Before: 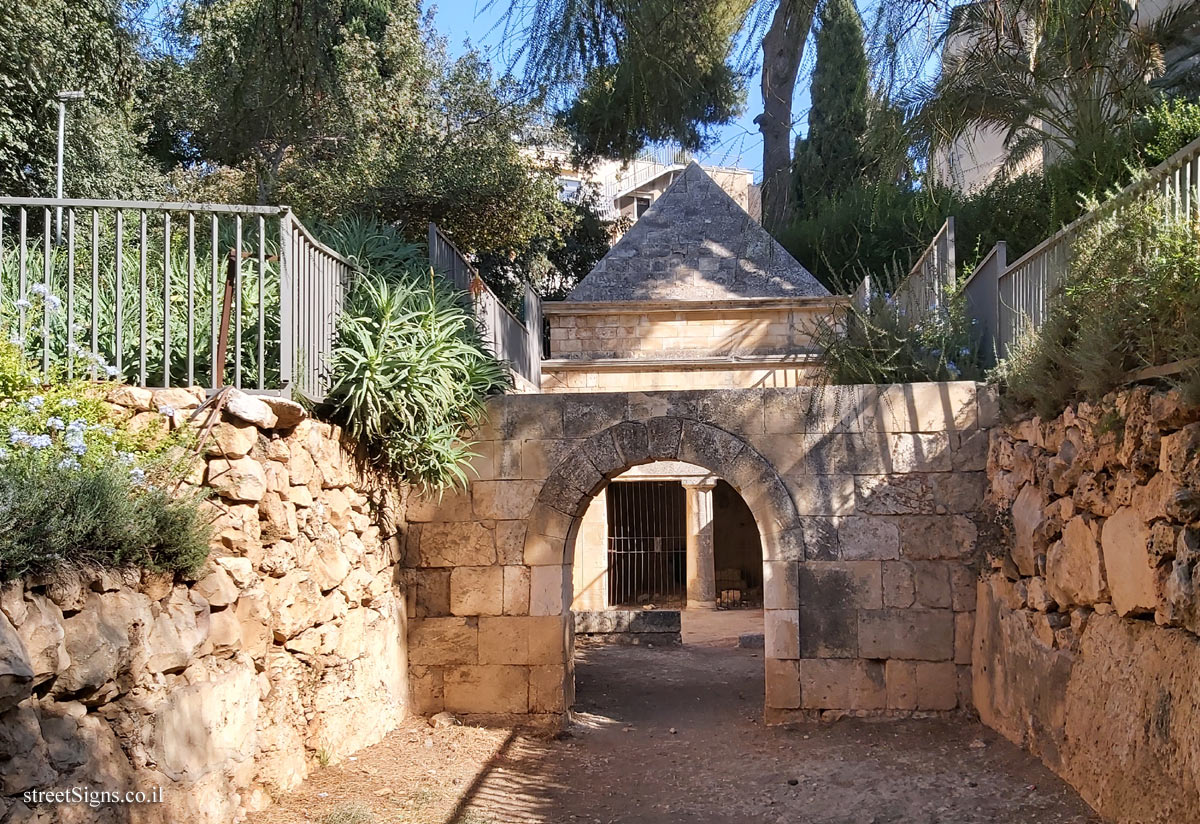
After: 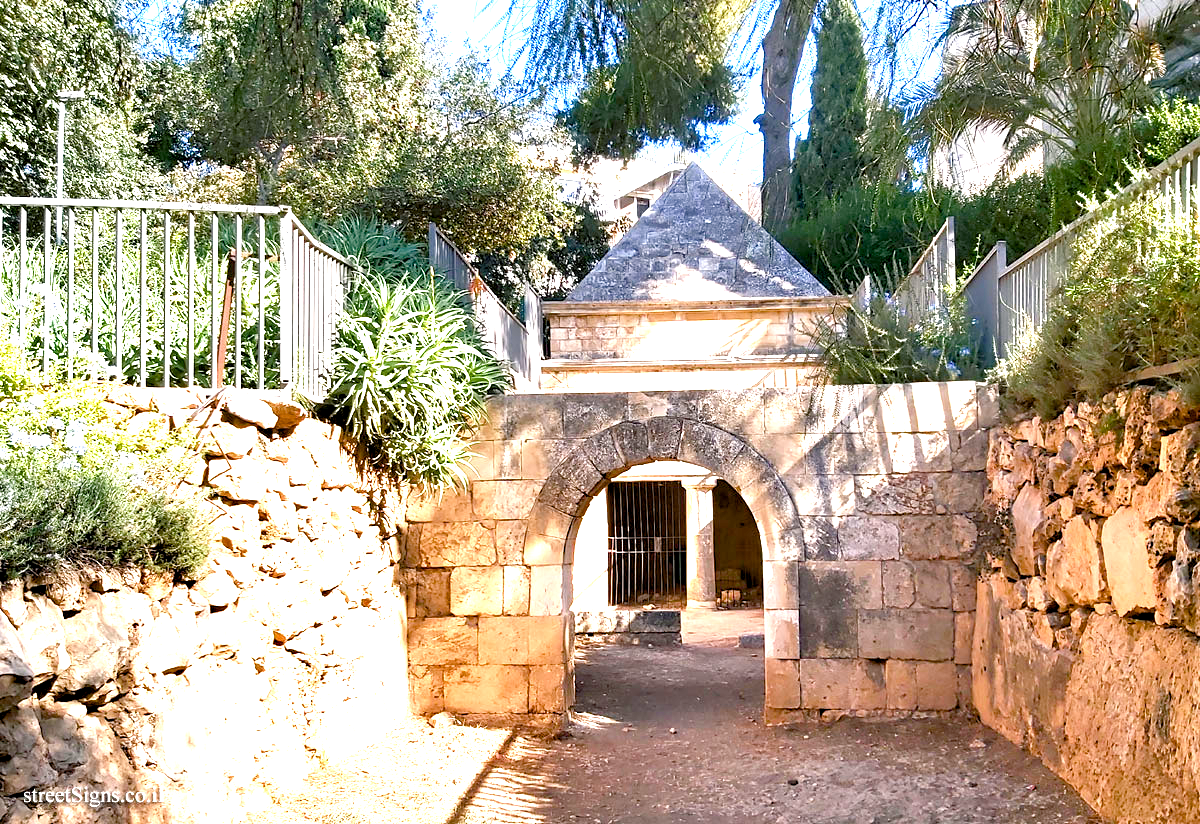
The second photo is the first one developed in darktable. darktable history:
exposure: exposure 1.092 EV, compensate highlight preservation false
color balance rgb: shadows lift › chroma 2.035%, shadows lift › hue 184.16°, global offset › luminance -0.99%, perceptual saturation grading › global saturation 14.218%, perceptual saturation grading › highlights -30.556%, perceptual saturation grading › shadows 50.968%, perceptual brilliance grading › global brilliance 17.97%
